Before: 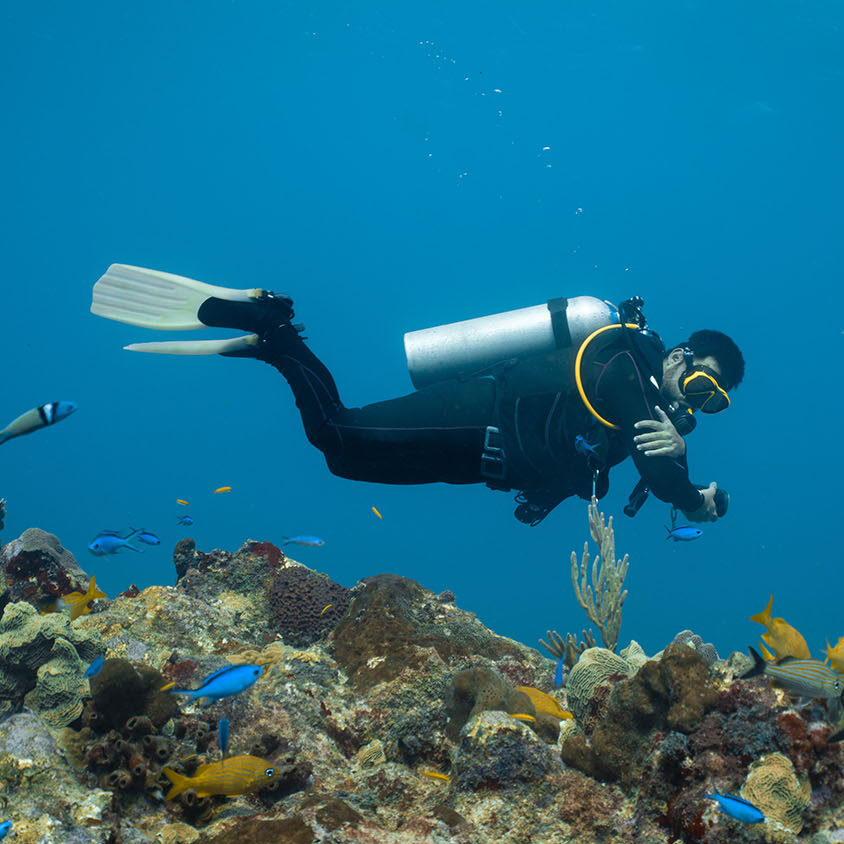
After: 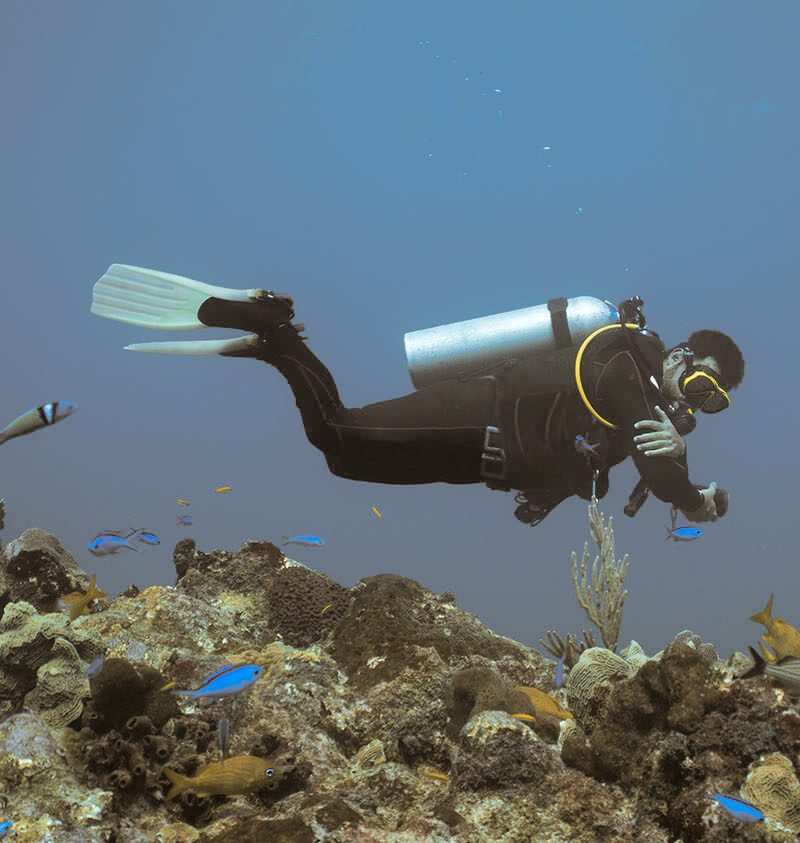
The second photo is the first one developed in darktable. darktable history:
split-toning: shadows › hue 37.98°, highlights › hue 185.58°, balance -55.261
white balance: red 0.982, blue 1.018
crop and rotate: right 5.167%
